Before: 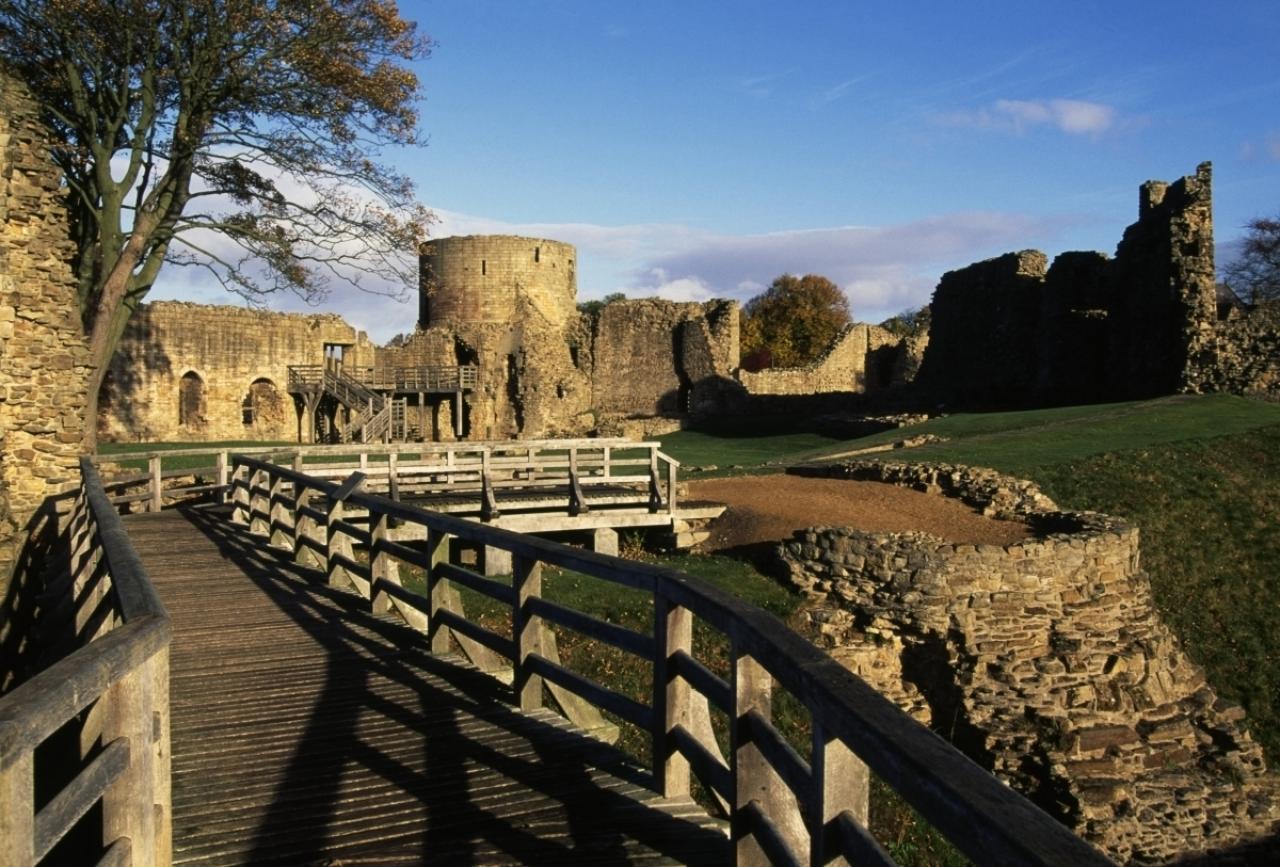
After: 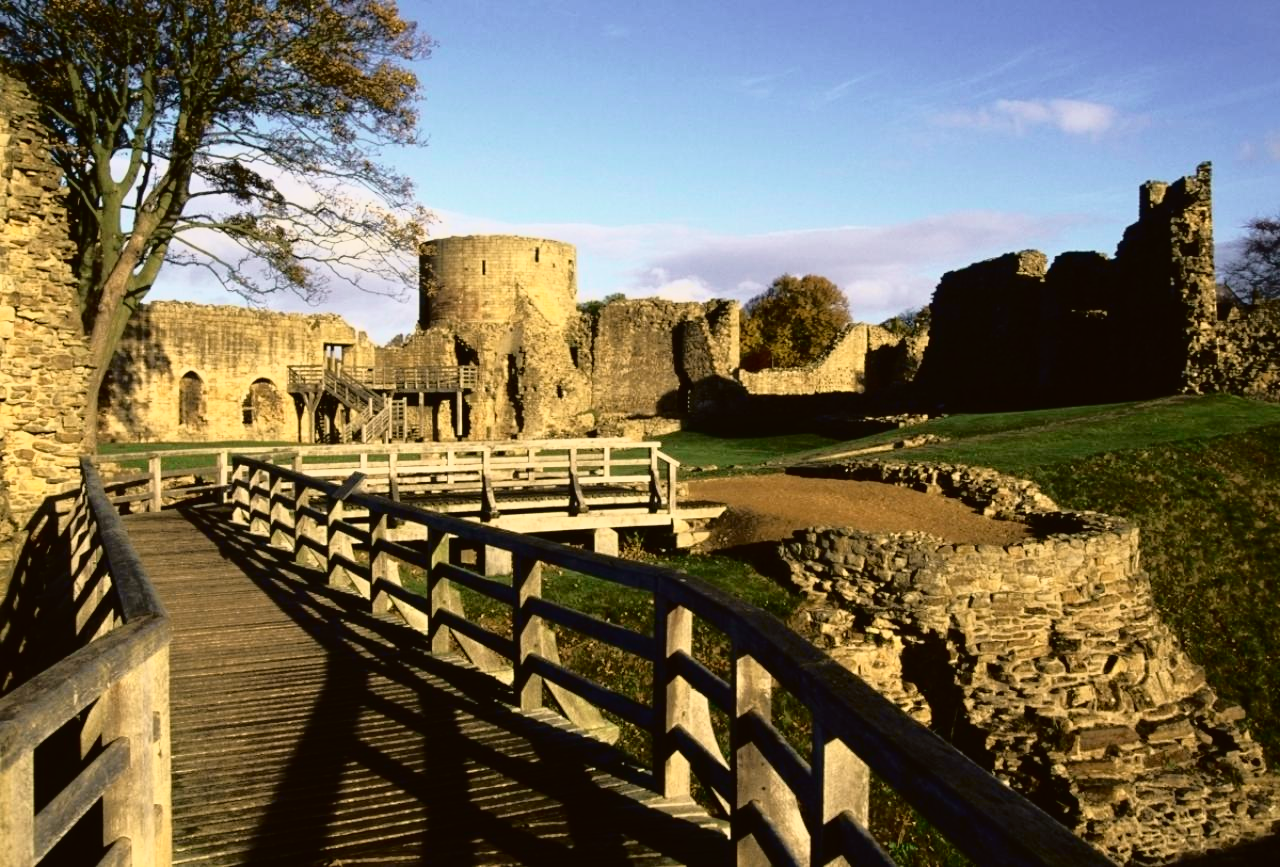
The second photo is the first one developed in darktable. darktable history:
contrast brightness saturation: contrast 0.05
tone curve: curves: ch0 [(0, 0.015) (0.091, 0.055) (0.184, 0.159) (0.304, 0.382) (0.492, 0.579) (0.628, 0.755) (0.832, 0.932) (0.984, 0.963)]; ch1 [(0, 0) (0.34, 0.235) (0.493, 0.5) (0.554, 0.56) (0.764, 0.815) (1, 1)]; ch2 [(0, 0) (0.44, 0.458) (0.476, 0.477) (0.542, 0.586) (0.674, 0.724) (1, 1)], color space Lab, independent channels, preserve colors none
